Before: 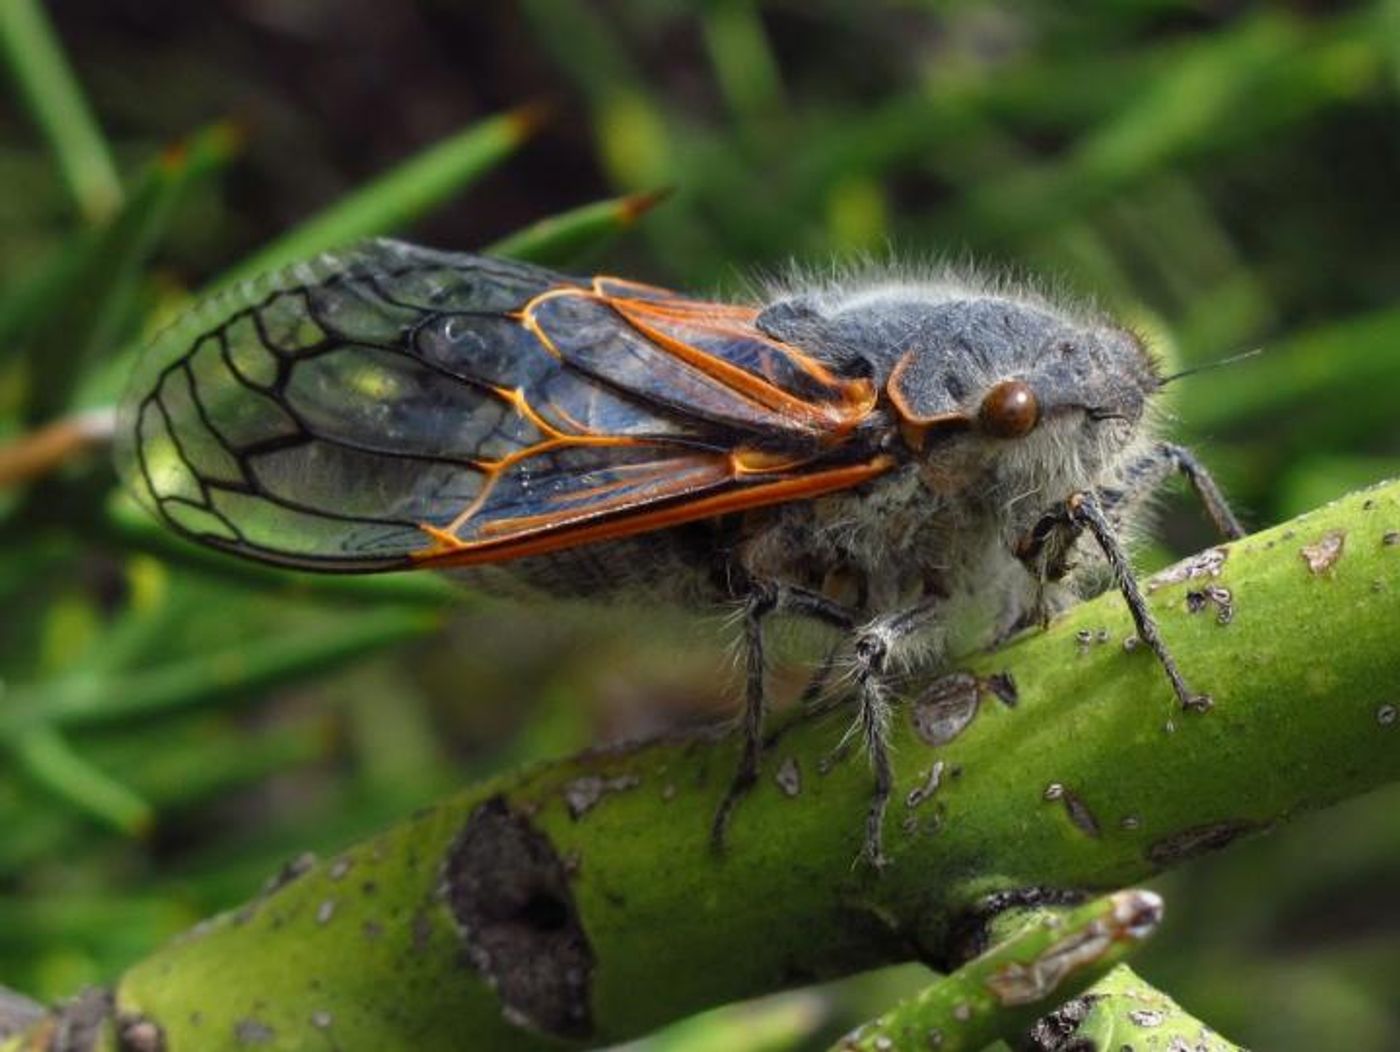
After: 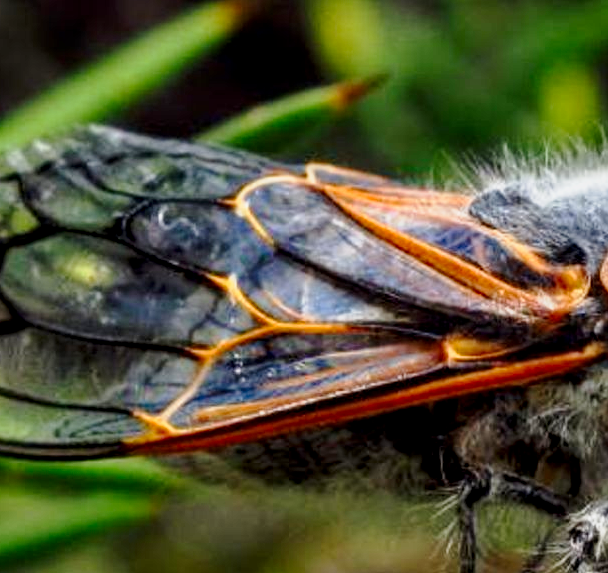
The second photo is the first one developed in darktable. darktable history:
tone equalizer: on, module defaults
crop: left 20.565%, top 10.758%, right 35.756%, bottom 34.755%
tone curve: curves: ch0 [(0.003, 0.003) (0.104, 0.069) (0.236, 0.218) (0.401, 0.443) (0.495, 0.55) (0.625, 0.67) (0.819, 0.841) (0.96, 0.899)]; ch1 [(0, 0) (0.161, 0.092) (0.37, 0.302) (0.424, 0.402) (0.45, 0.466) (0.495, 0.506) (0.573, 0.571) (0.638, 0.641) (0.751, 0.741) (1, 1)]; ch2 [(0, 0) (0.352, 0.403) (0.466, 0.443) (0.524, 0.501) (0.56, 0.556) (1, 1)], preserve colors none
local contrast: detail 130%
exposure: black level correction 0.005, exposure 0.274 EV, compensate highlight preservation false
